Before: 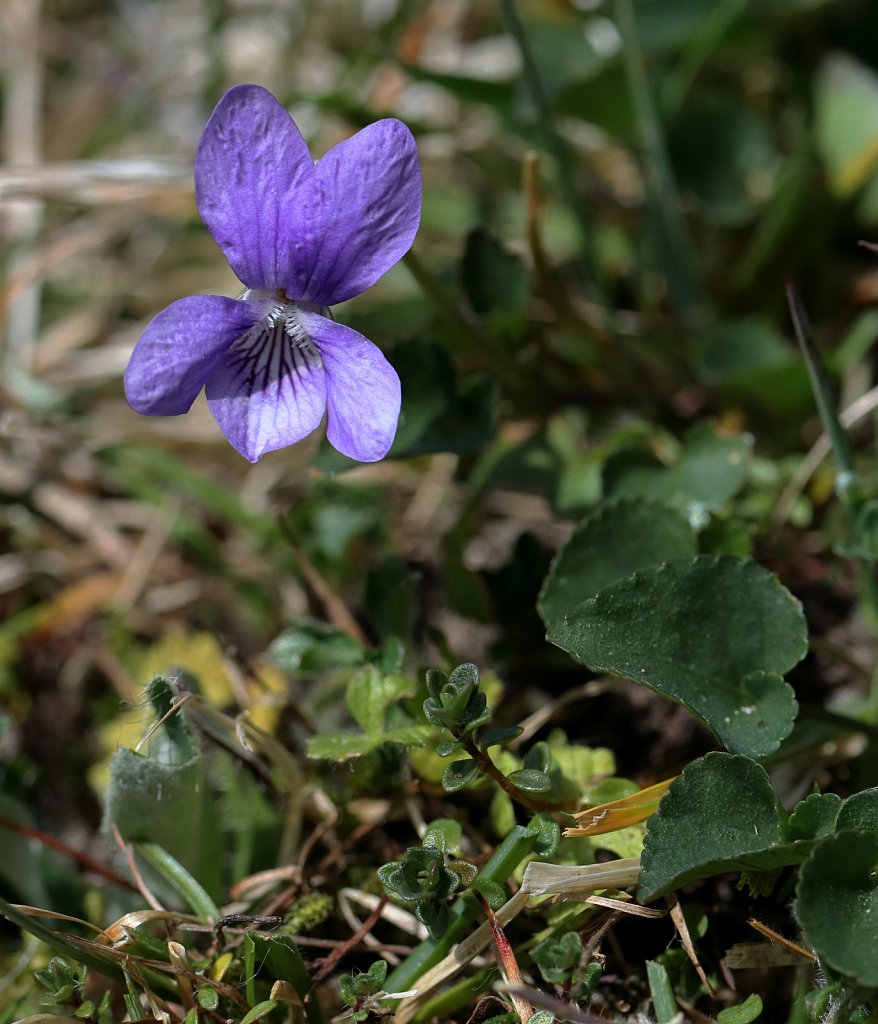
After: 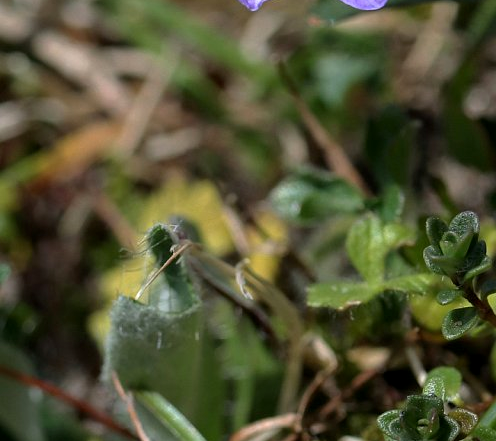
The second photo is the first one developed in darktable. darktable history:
crop: top 44.152%, right 43.406%, bottom 12.762%
exposure: black level correction 0.001, exposure 0.191 EV, compensate exposure bias true, compensate highlight preservation false
